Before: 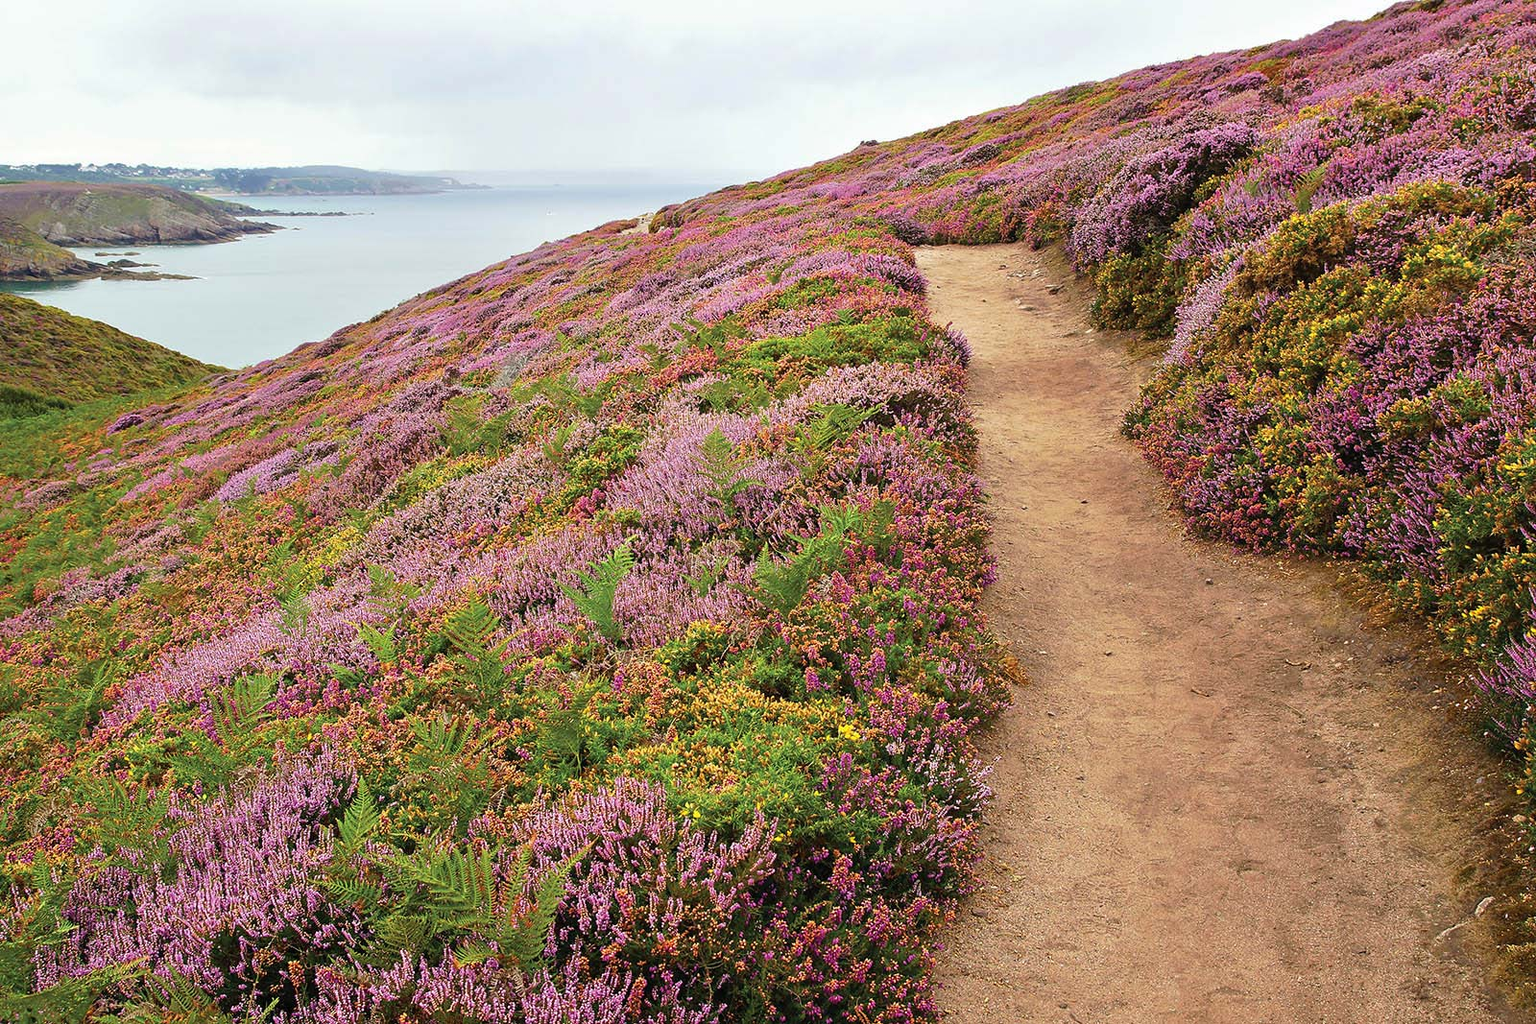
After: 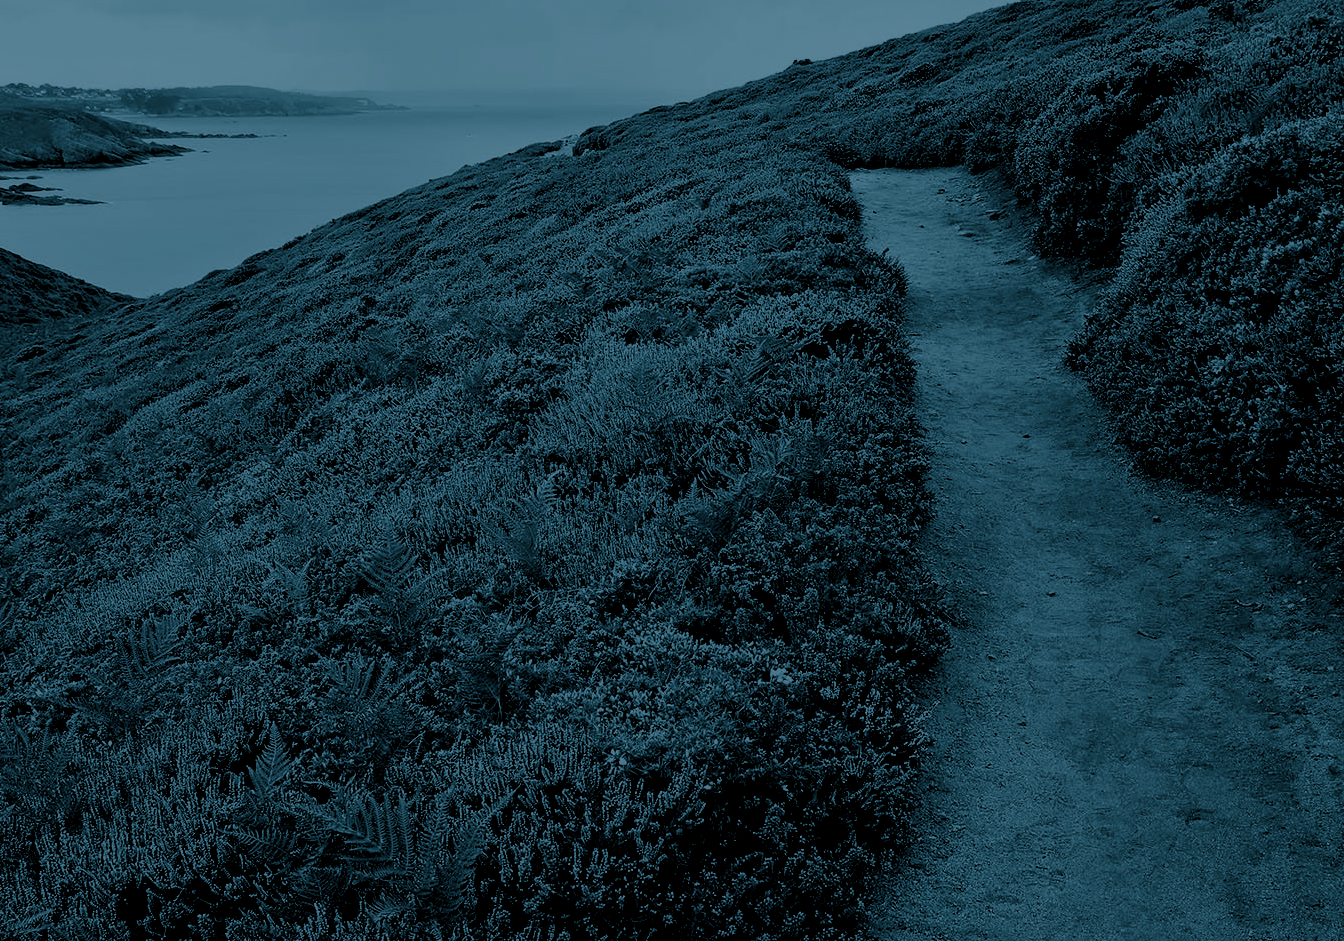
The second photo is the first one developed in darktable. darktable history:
monochrome: size 1
tone equalizer: on, module defaults
crop: left 6.446%, top 8.188%, right 9.538%, bottom 3.548%
colorize: hue 194.4°, saturation 29%, source mix 61.75%, lightness 3.98%, version 1
split-toning: shadows › hue 212.4°, balance -70
levels: mode automatic, black 8.58%, gray 59.42%, levels [0, 0.445, 1]
white balance: emerald 1
filmic rgb: black relative exposure -5 EV, hardness 2.88, contrast 1.4, highlights saturation mix -30%
